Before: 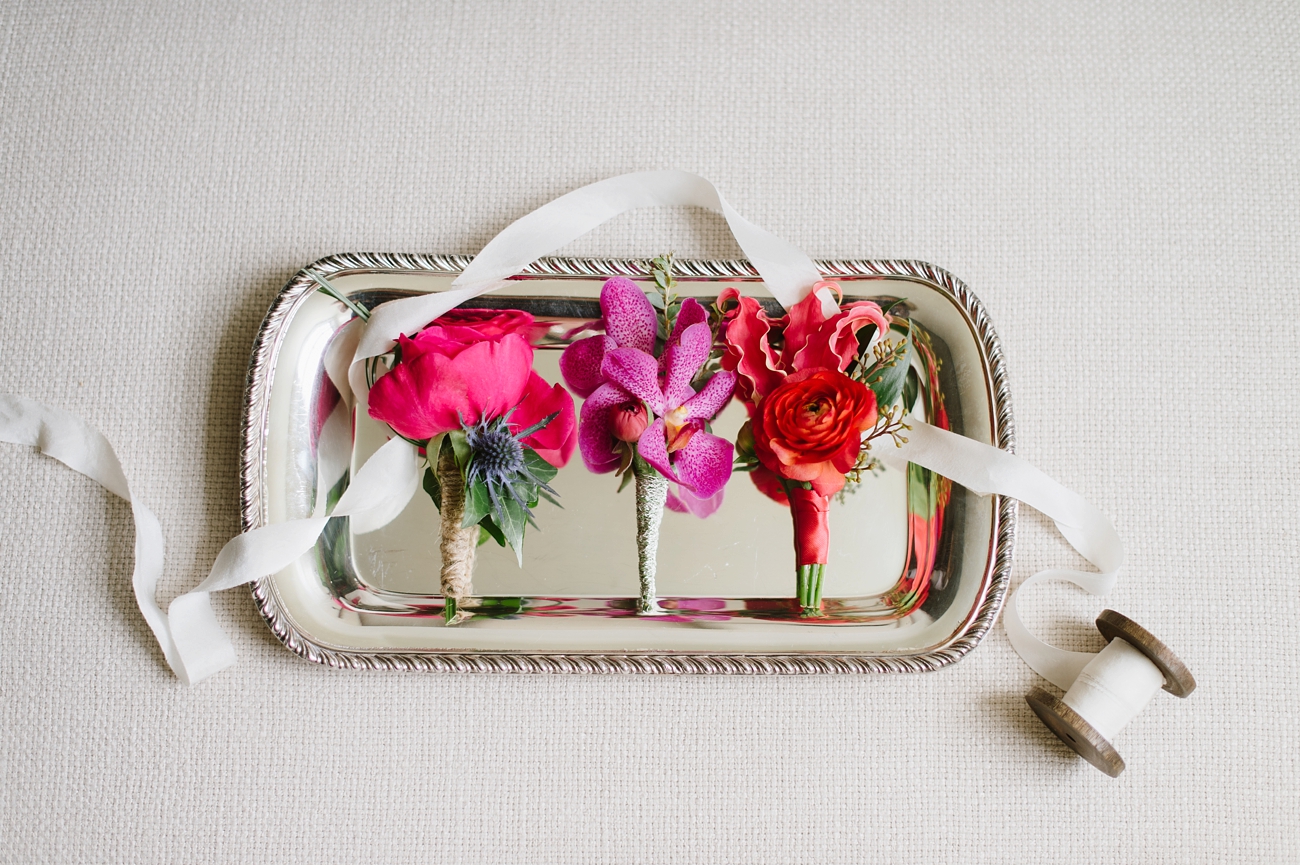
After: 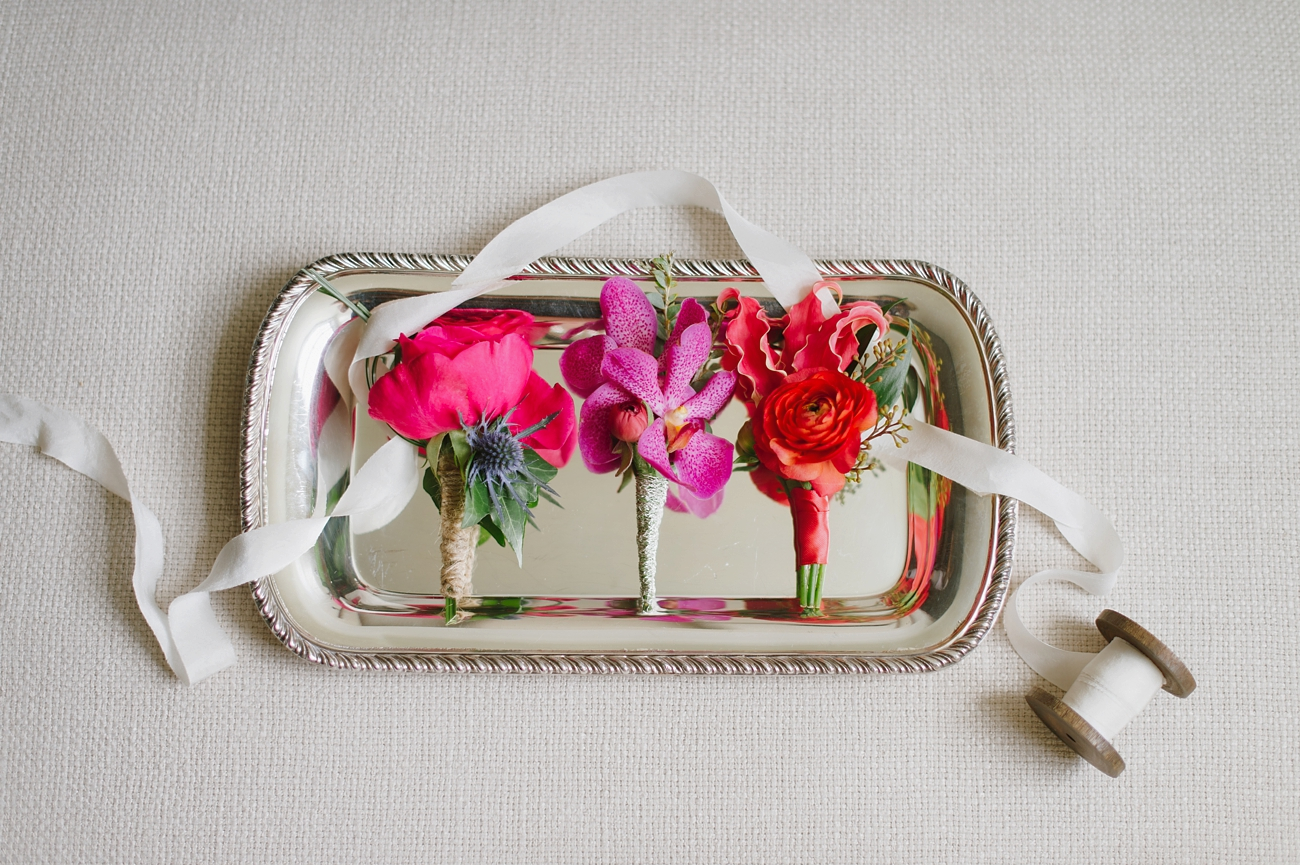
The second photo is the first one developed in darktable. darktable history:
shadows and highlights: on, module defaults
base curve: curves: ch0 [(0, 0) (0.472, 0.508) (1, 1)], preserve colors none
